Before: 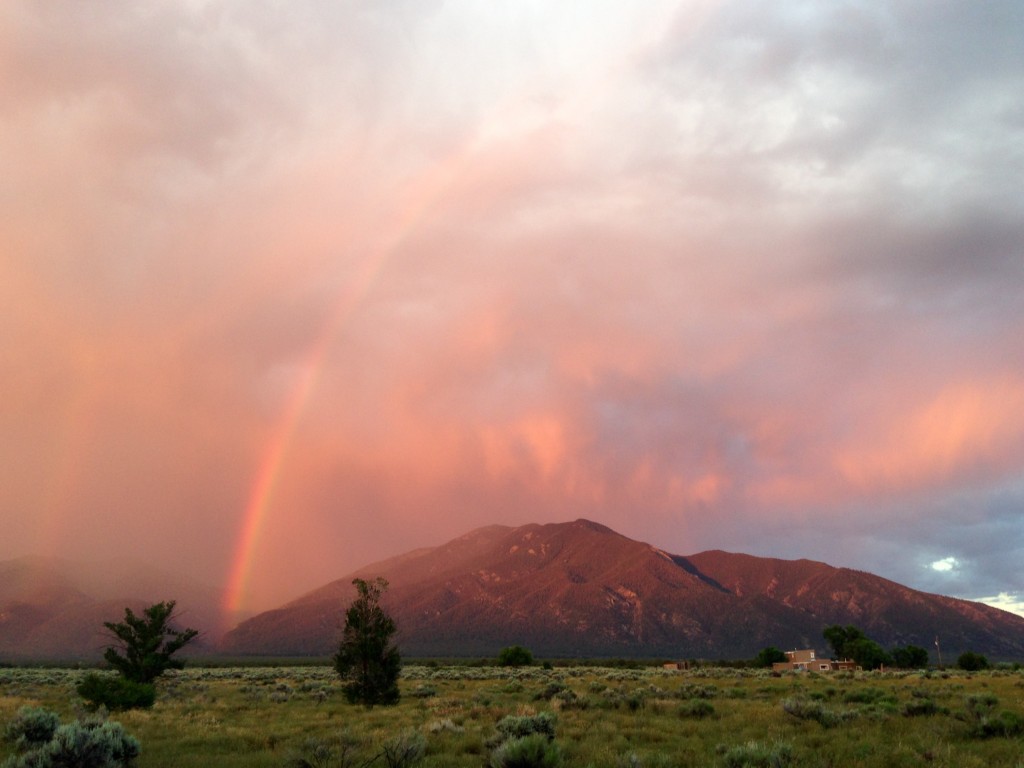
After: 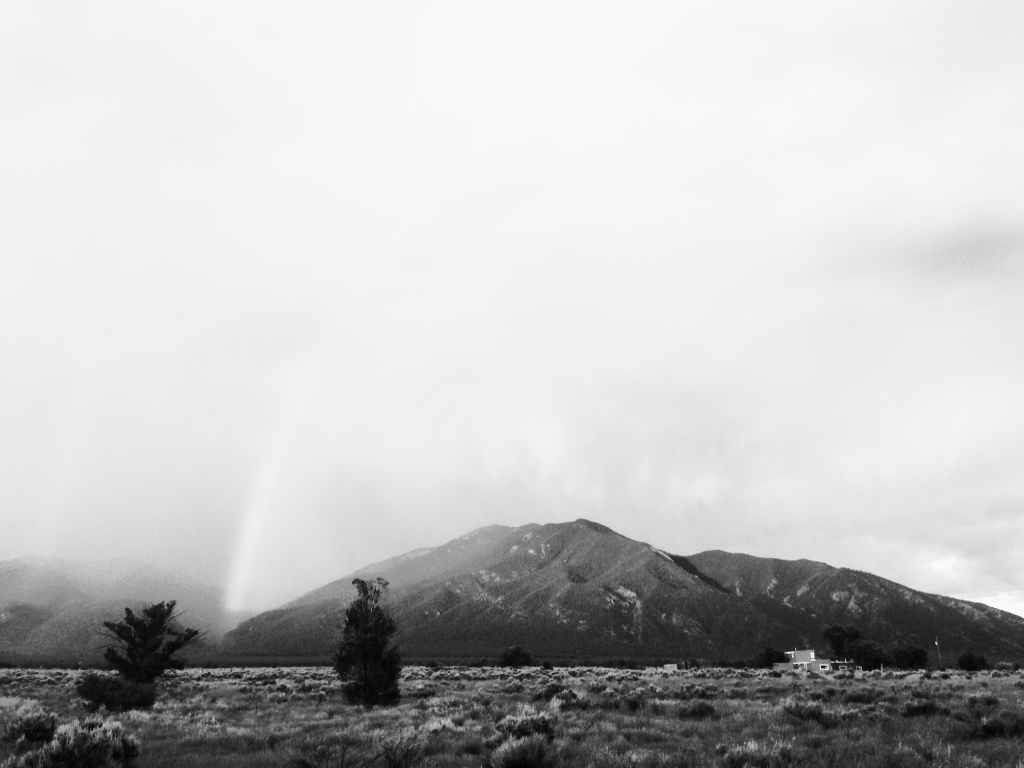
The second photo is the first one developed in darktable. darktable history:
tone curve: curves: ch0 [(0, 0) (0.104, 0.061) (0.239, 0.201) (0.327, 0.317) (0.401, 0.443) (0.489, 0.566) (0.65, 0.68) (0.832, 0.858) (1, 0.977)]; ch1 [(0, 0) (0.161, 0.092) (0.35, 0.33) (0.379, 0.401) (0.447, 0.476) (0.495, 0.499) (0.515, 0.518) (0.534, 0.557) (0.602, 0.625) (0.712, 0.706) (1, 1)]; ch2 [(0, 0) (0.359, 0.372) (0.437, 0.437) (0.502, 0.501) (0.55, 0.534) (0.592, 0.601) (0.647, 0.64) (1, 1)], color space Lab, independent channels, preserve colors none
white balance: red 1.066, blue 1.119
contrast brightness saturation: contrast 0.53, brightness 0.47, saturation -1
